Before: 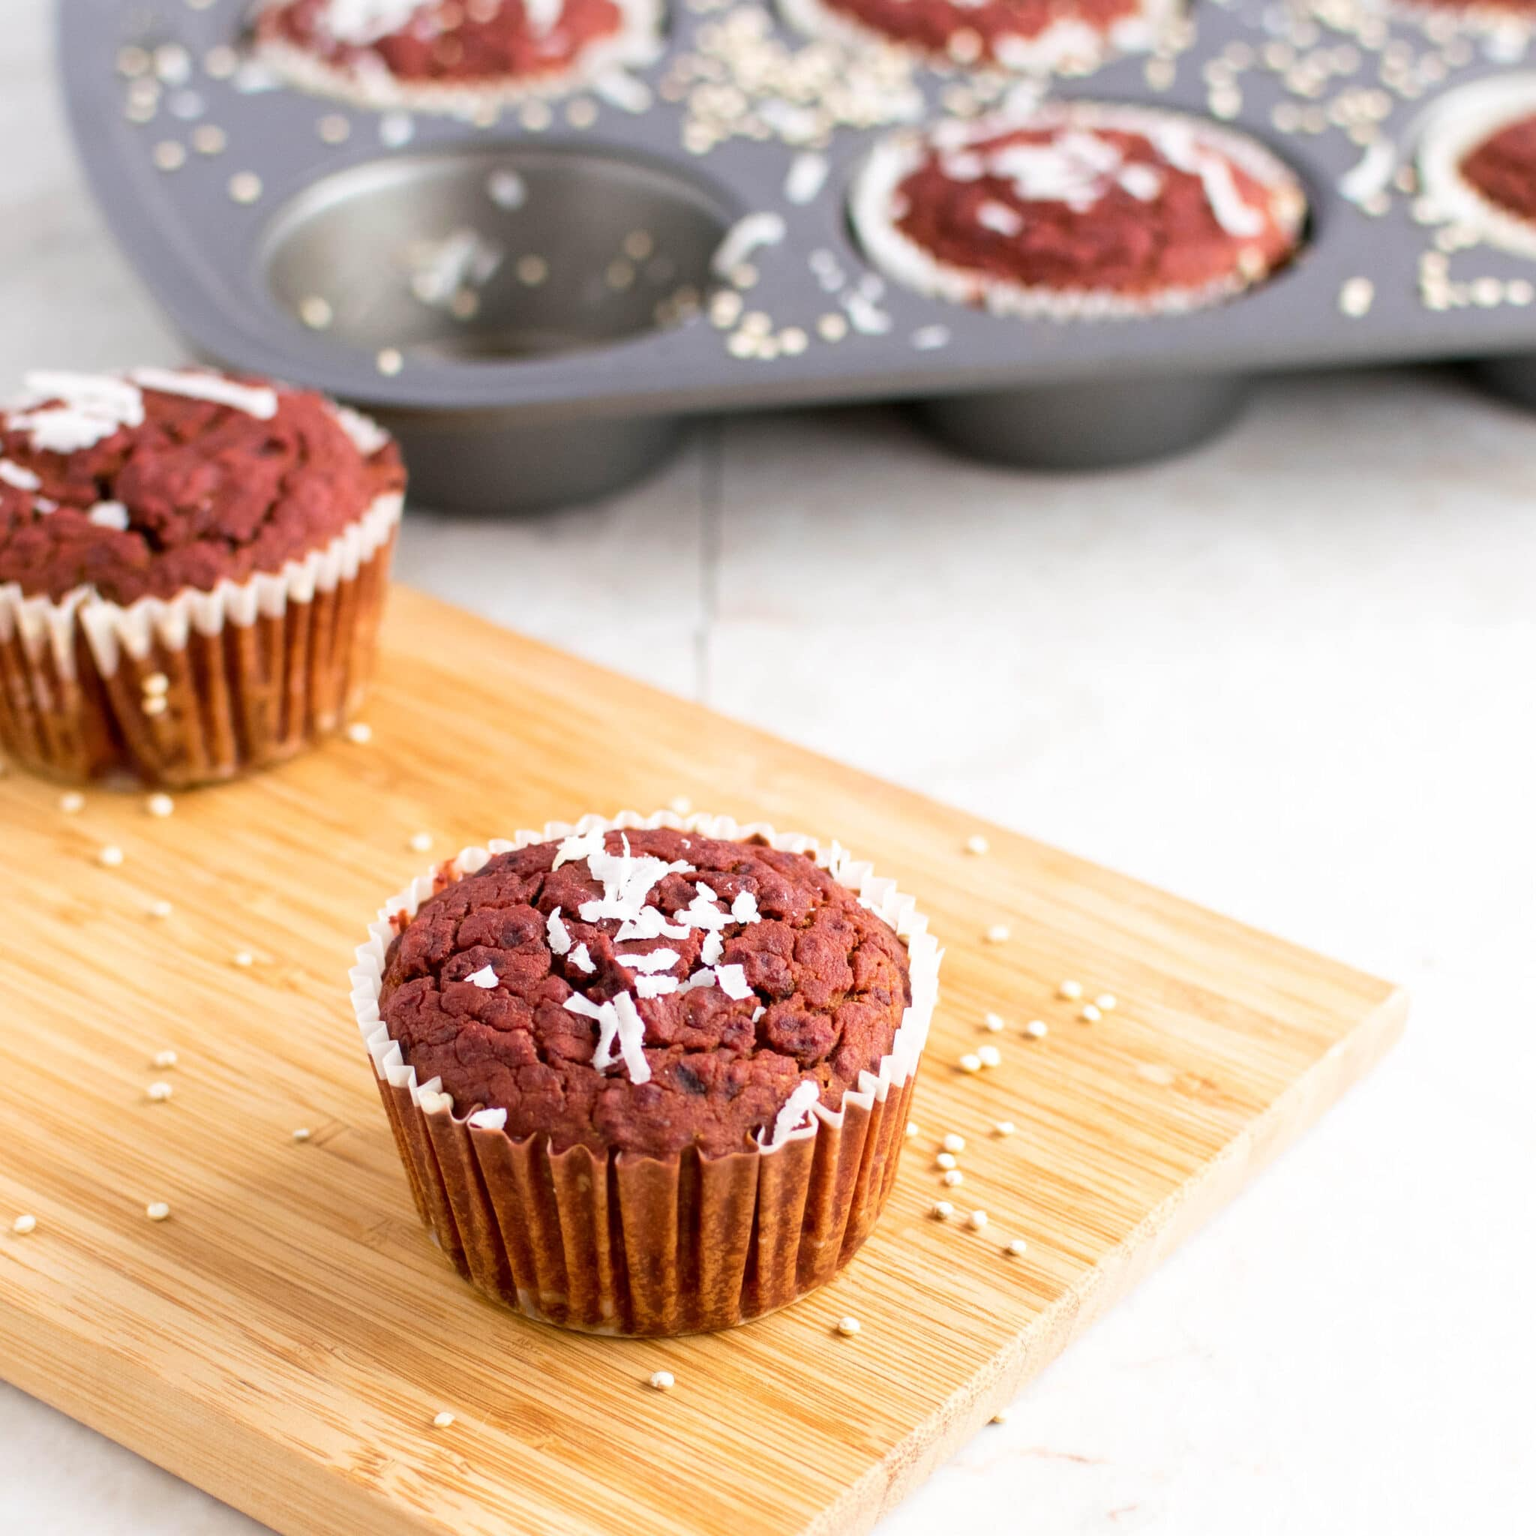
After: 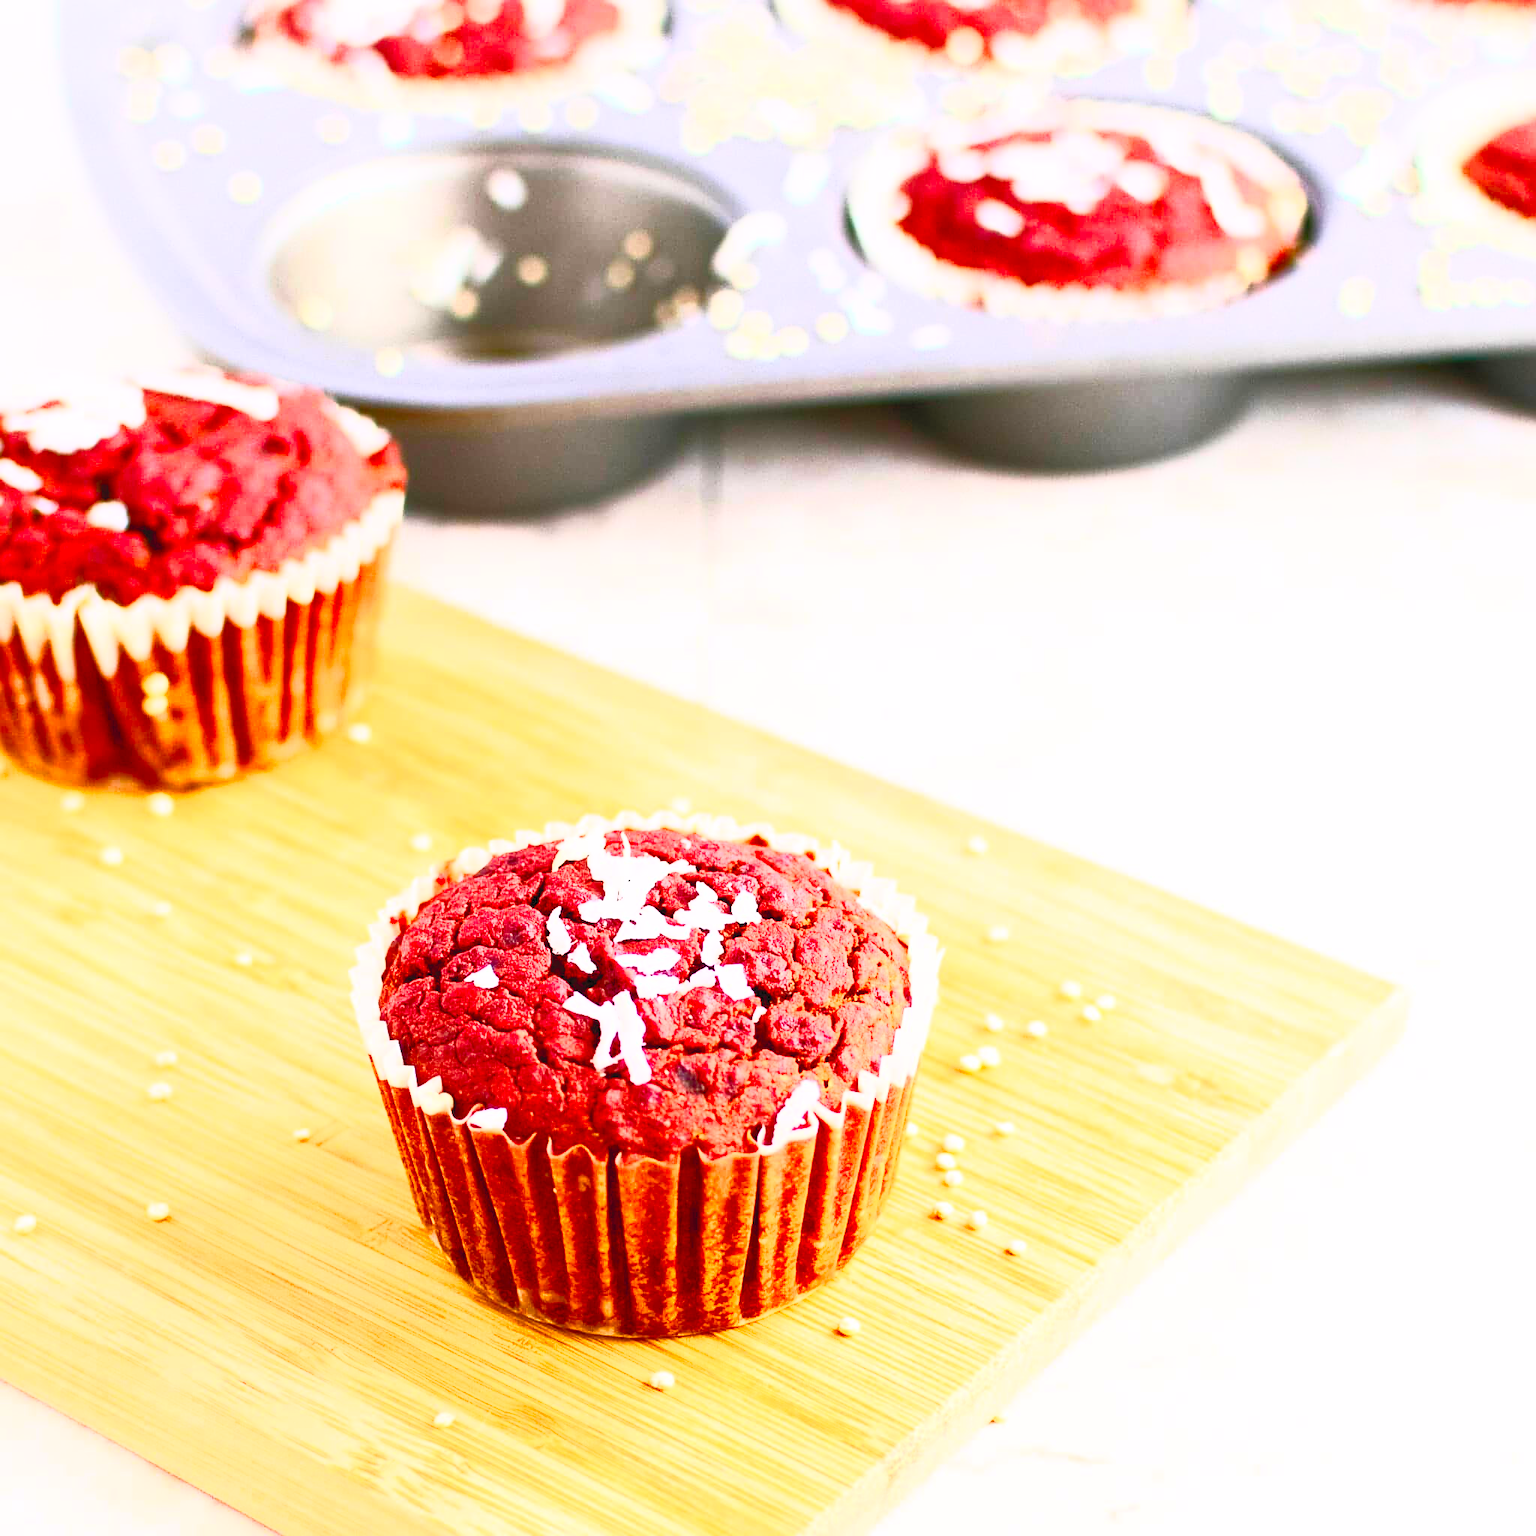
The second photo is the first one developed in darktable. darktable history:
sharpen: on, module defaults
contrast brightness saturation: contrast 1, brightness 1, saturation 1
color balance rgb: shadows lift › chroma 1%, shadows lift › hue 113°, highlights gain › chroma 0.2%, highlights gain › hue 333°, perceptual saturation grading › global saturation 20%, perceptual saturation grading › highlights -50%, perceptual saturation grading › shadows 25%, contrast -10%
